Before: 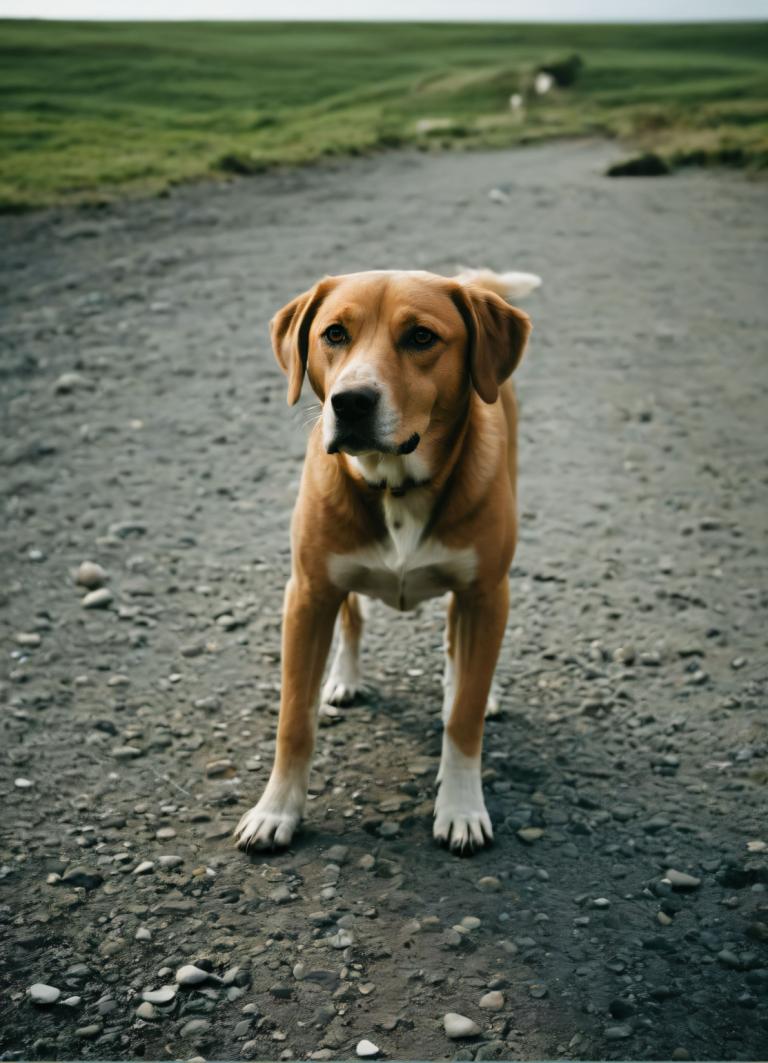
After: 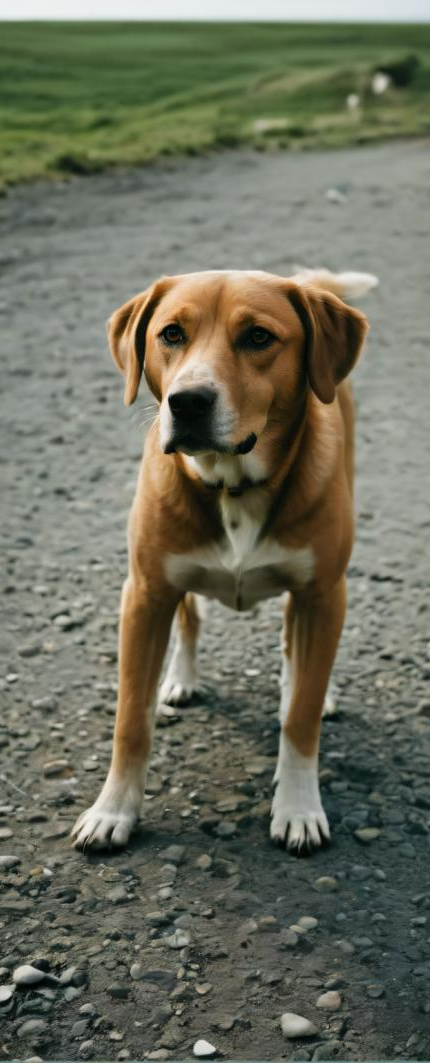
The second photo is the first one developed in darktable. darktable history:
crop: left 21.344%, right 22.566%
